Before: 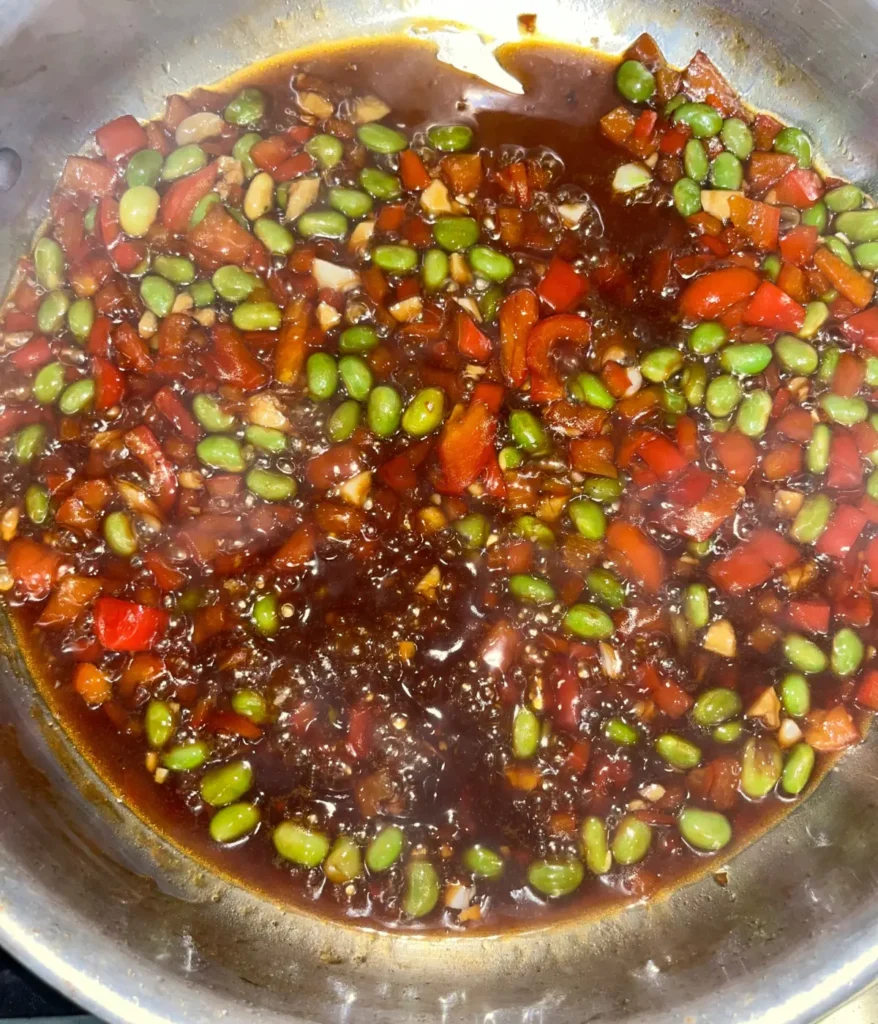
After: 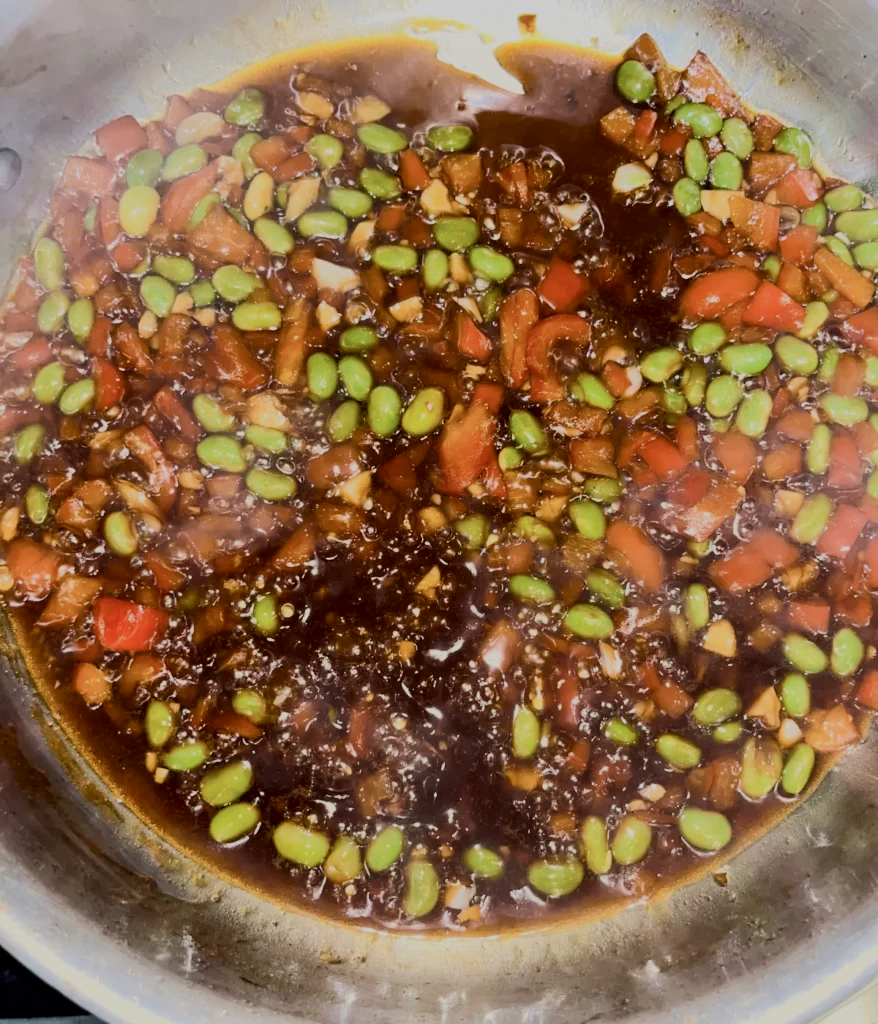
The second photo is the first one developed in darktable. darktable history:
tone curve: curves: ch0 [(0, 0) (0.052, 0.018) (0.236, 0.207) (0.41, 0.417) (0.485, 0.518) (0.54, 0.584) (0.625, 0.666) (0.845, 0.828) (0.994, 0.964)]; ch1 [(0, 0) (0.136, 0.146) (0.317, 0.34) (0.382, 0.408) (0.434, 0.441) (0.472, 0.479) (0.498, 0.501) (0.557, 0.558) (0.616, 0.59) (0.739, 0.7) (1, 1)]; ch2 [(0, 0) (0.352, 0.403) (0.447, 0.466) (0.482, 0.482) (0.528, 0.526) (0.586, 0.577) (0.618, 0.621) (0.785, 0.747) (1, 1)], color space Lab, independent channels, preserve colors none
filmic rgb: black relative exposure -9.22 EV, white relative exposure 6.77 EV, hardness 3.07, contrast 1.05
